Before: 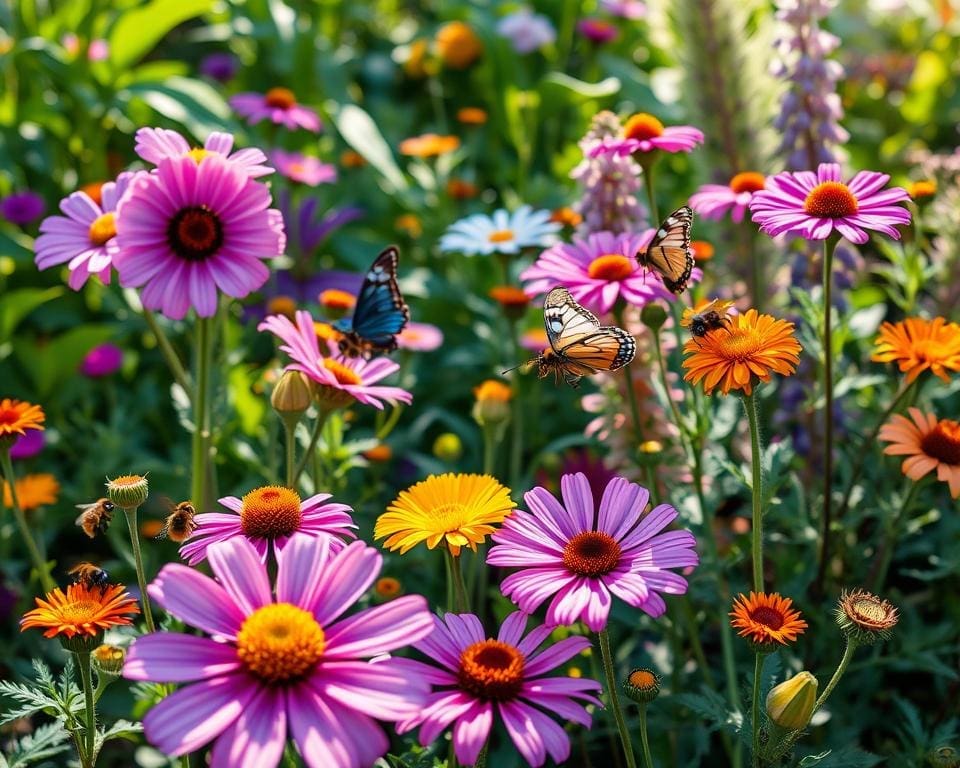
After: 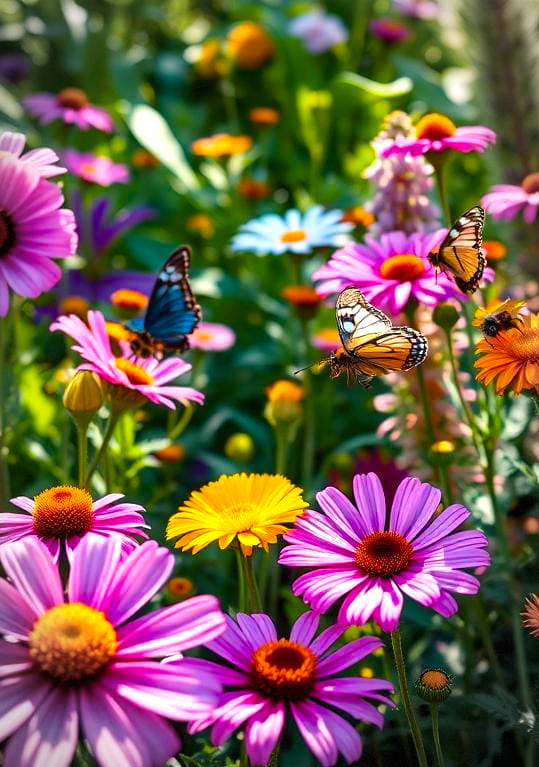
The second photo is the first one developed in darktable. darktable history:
color balance rgb: power › chroma 0.314%, power › hue 22.26°, linear chroma grading › global chroma 14.646%, perceptual saturation grading › global saturation 17.26%, perceptual brilliance grading › highlights 11.753%
crop: left 21.71%, right 22.091%, bottom 0.007%
vignetting: automatic ratio true, dithering 8-bit output
